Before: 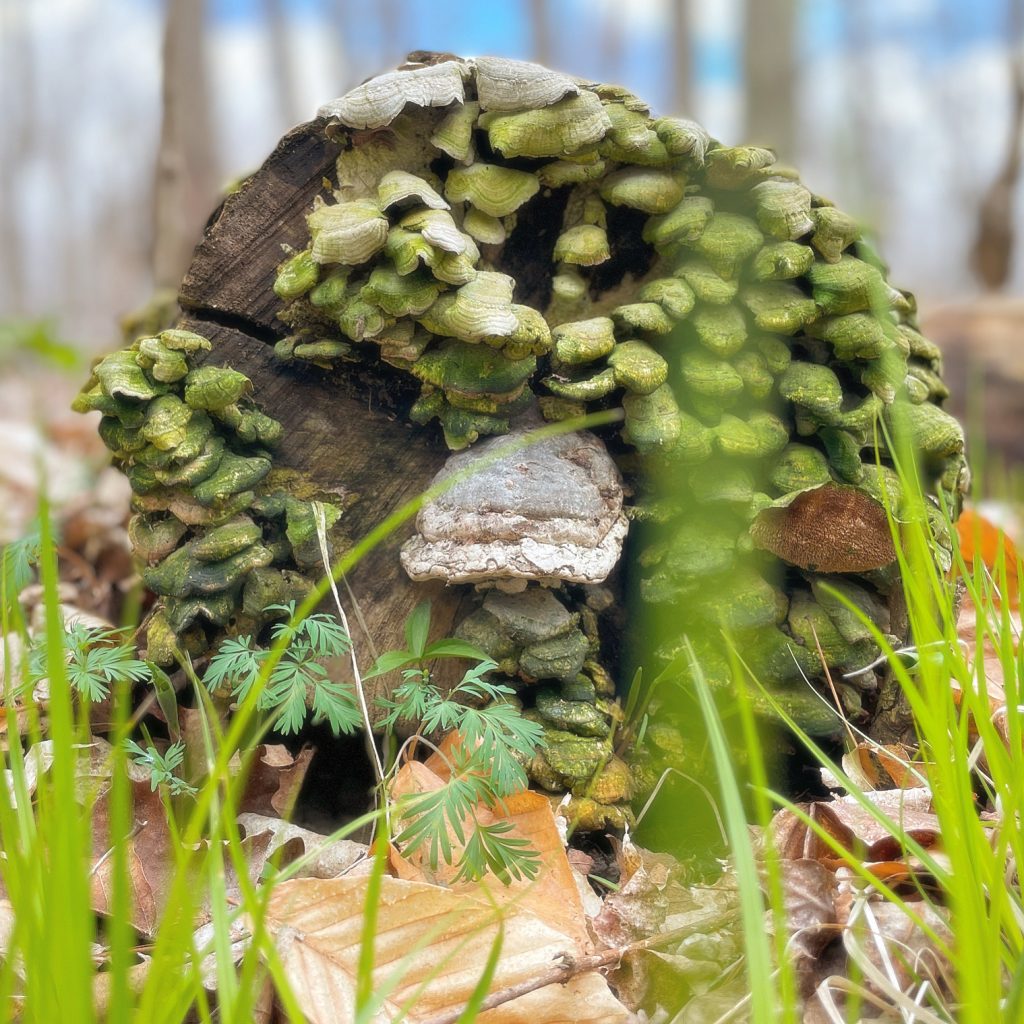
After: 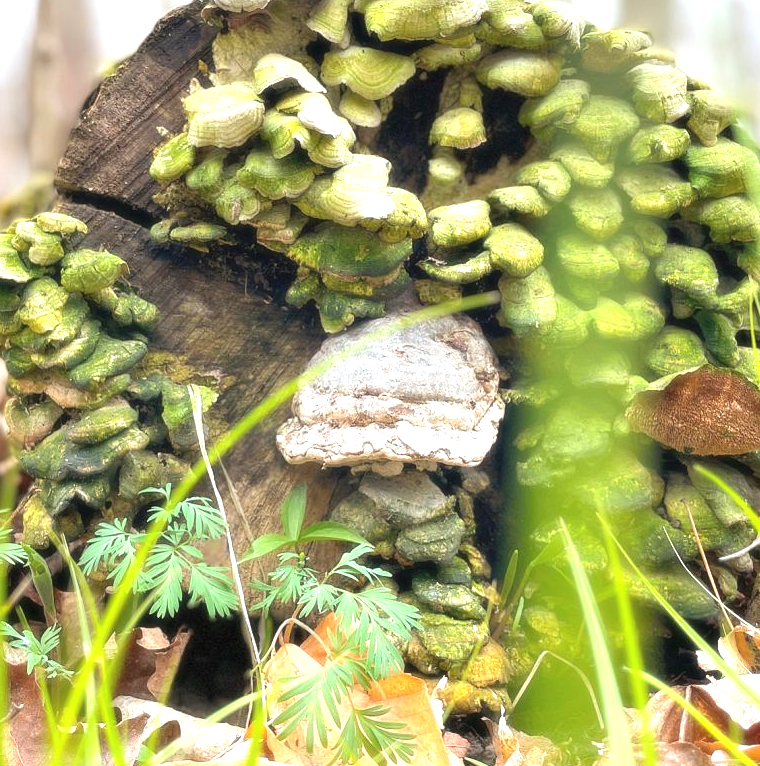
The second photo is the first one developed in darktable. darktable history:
crop and rotate: left 12.187%, top 11.435%, right 13.573%, bottom 13.663%
exposure: black level correction 0, exposure 1 EV, compensate exposure bias true, compensate highlight preservation false
